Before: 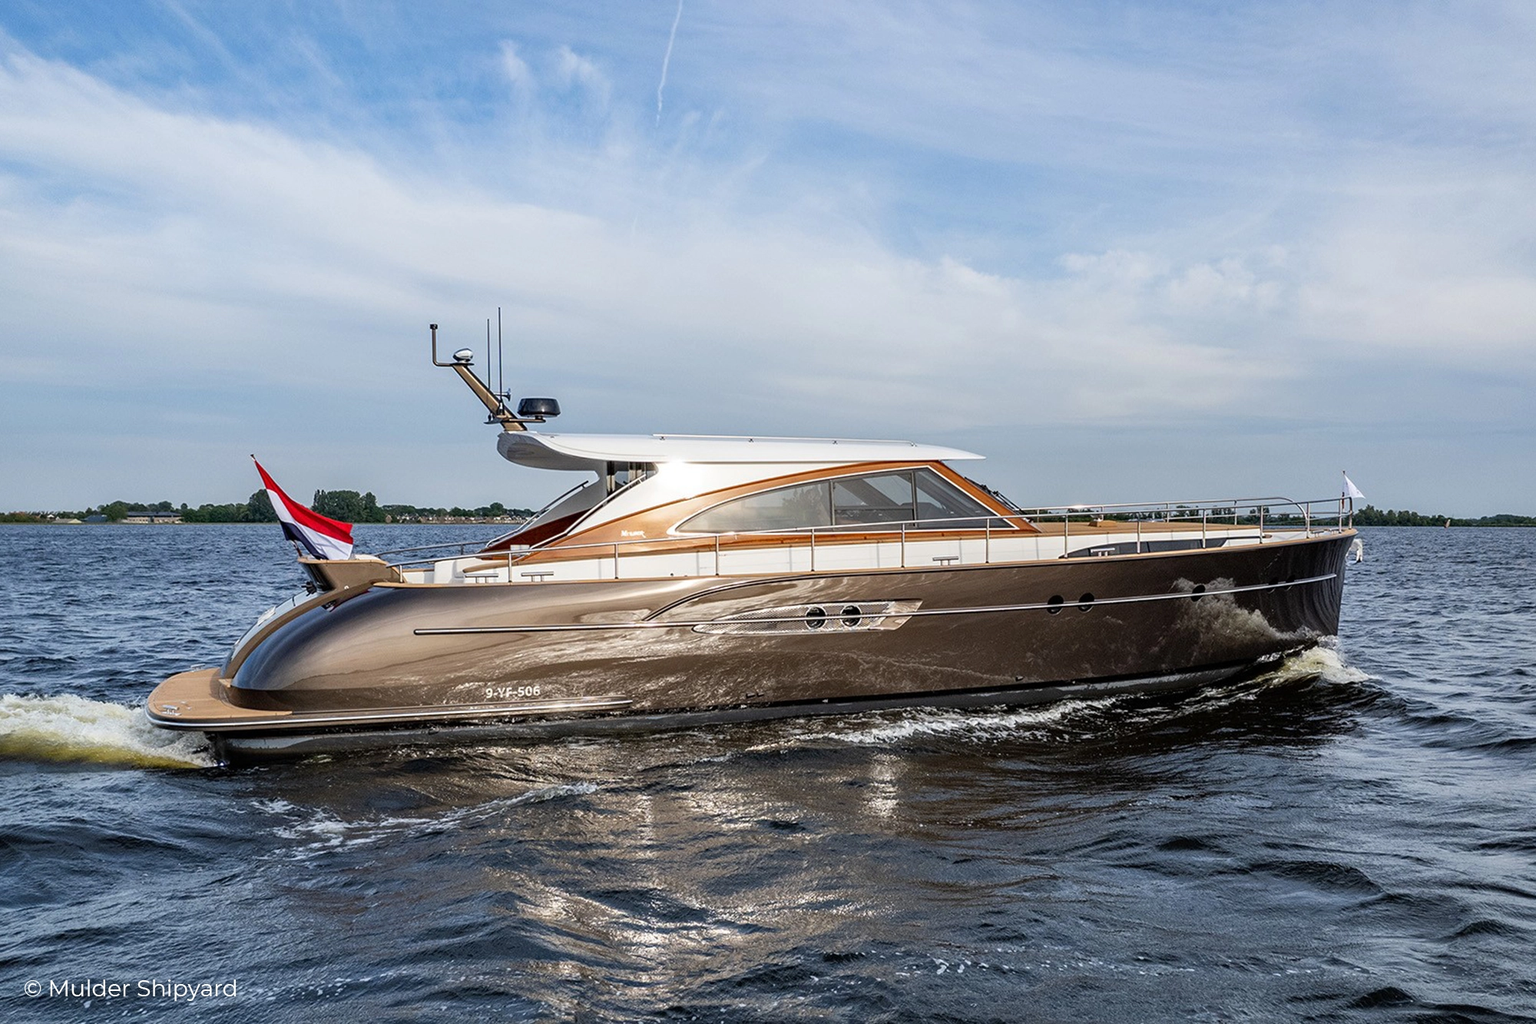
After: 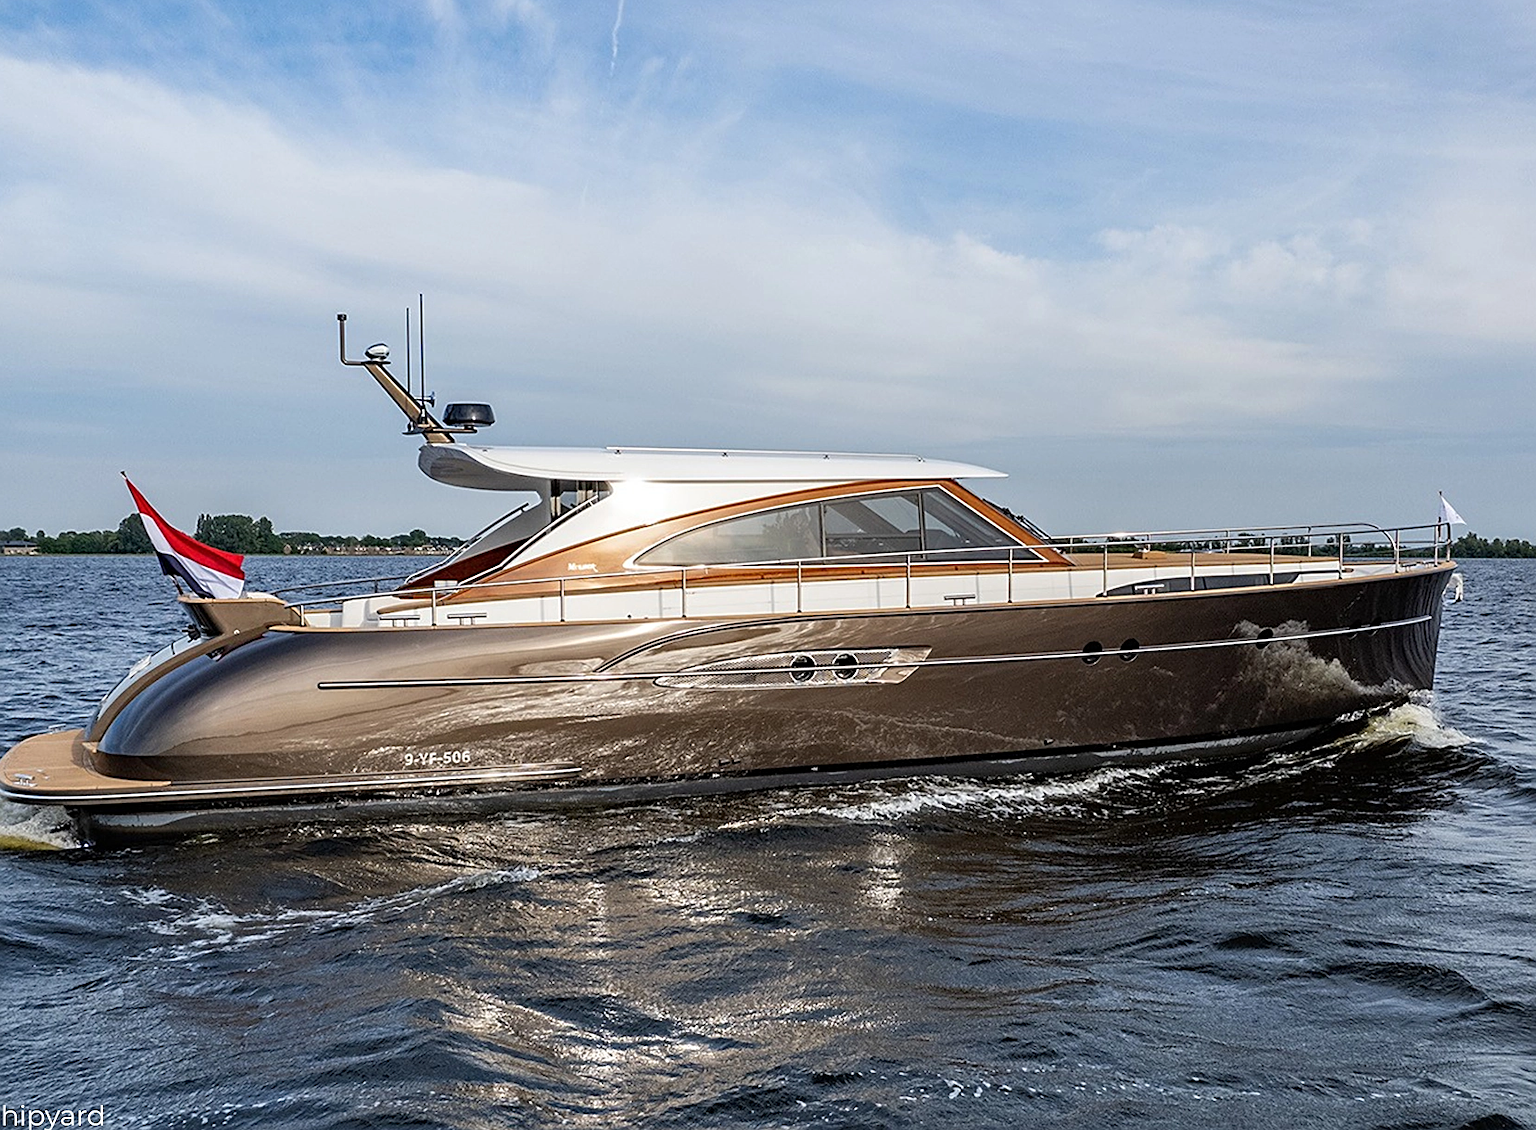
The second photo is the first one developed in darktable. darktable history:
sharpen: on, module defaults
color correction: highlights a* -0.137, highlights b* 0.137
crop: left 9.807%, top 6.259%, right 7.334%, bottom 2.177%
